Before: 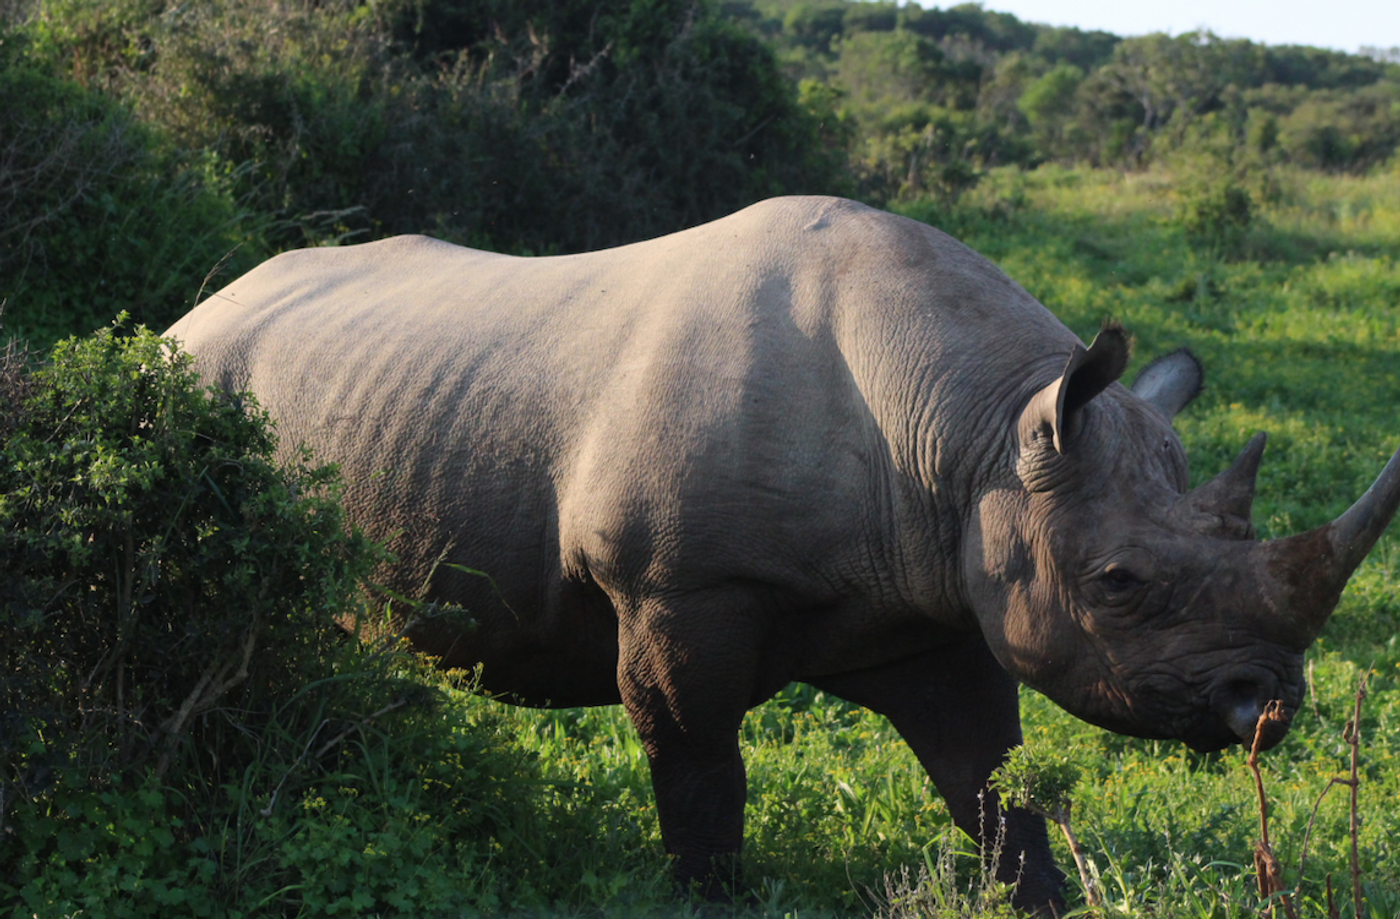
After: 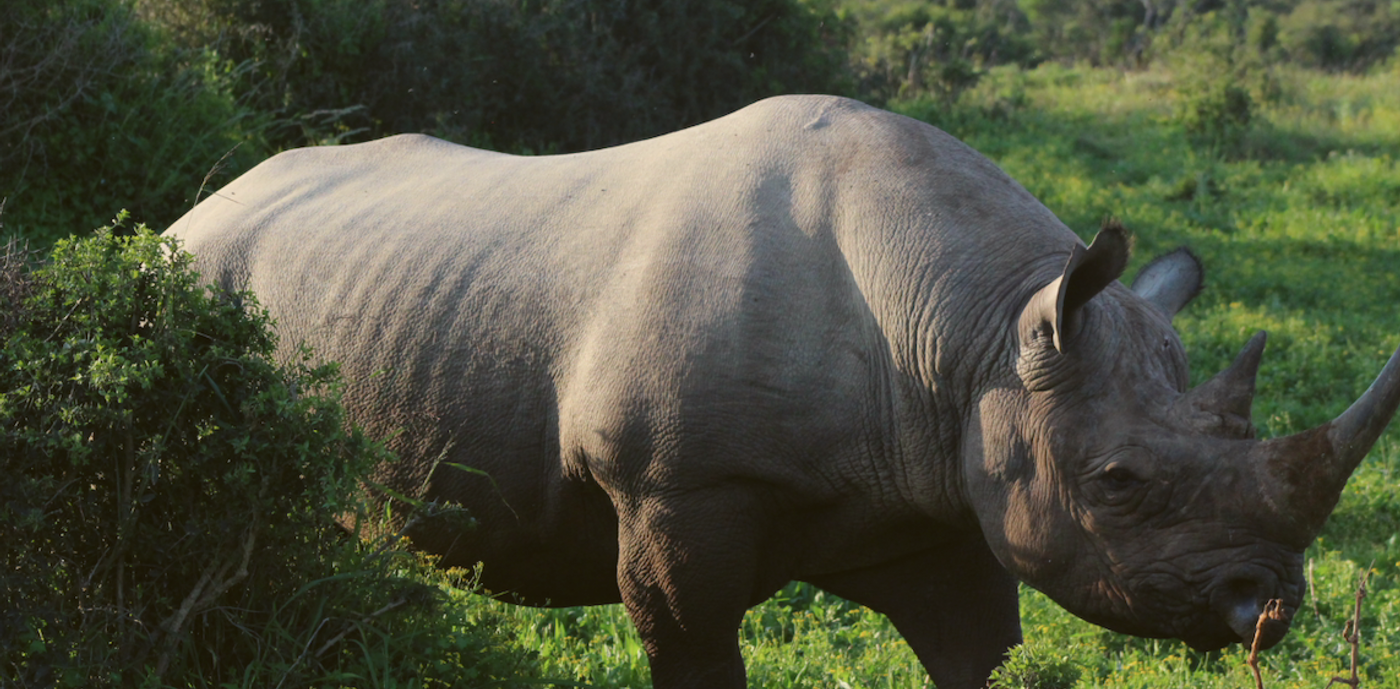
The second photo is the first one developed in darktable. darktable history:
color balance: lift [1.004, 1.002, 1.002, 0.998], gamma [1, 1.007, 1.002, 0.993], gain [1, 0.977, 1.013, 1.023], contrast -3.64%
crop: top 11.038%, bottom 13.962%
